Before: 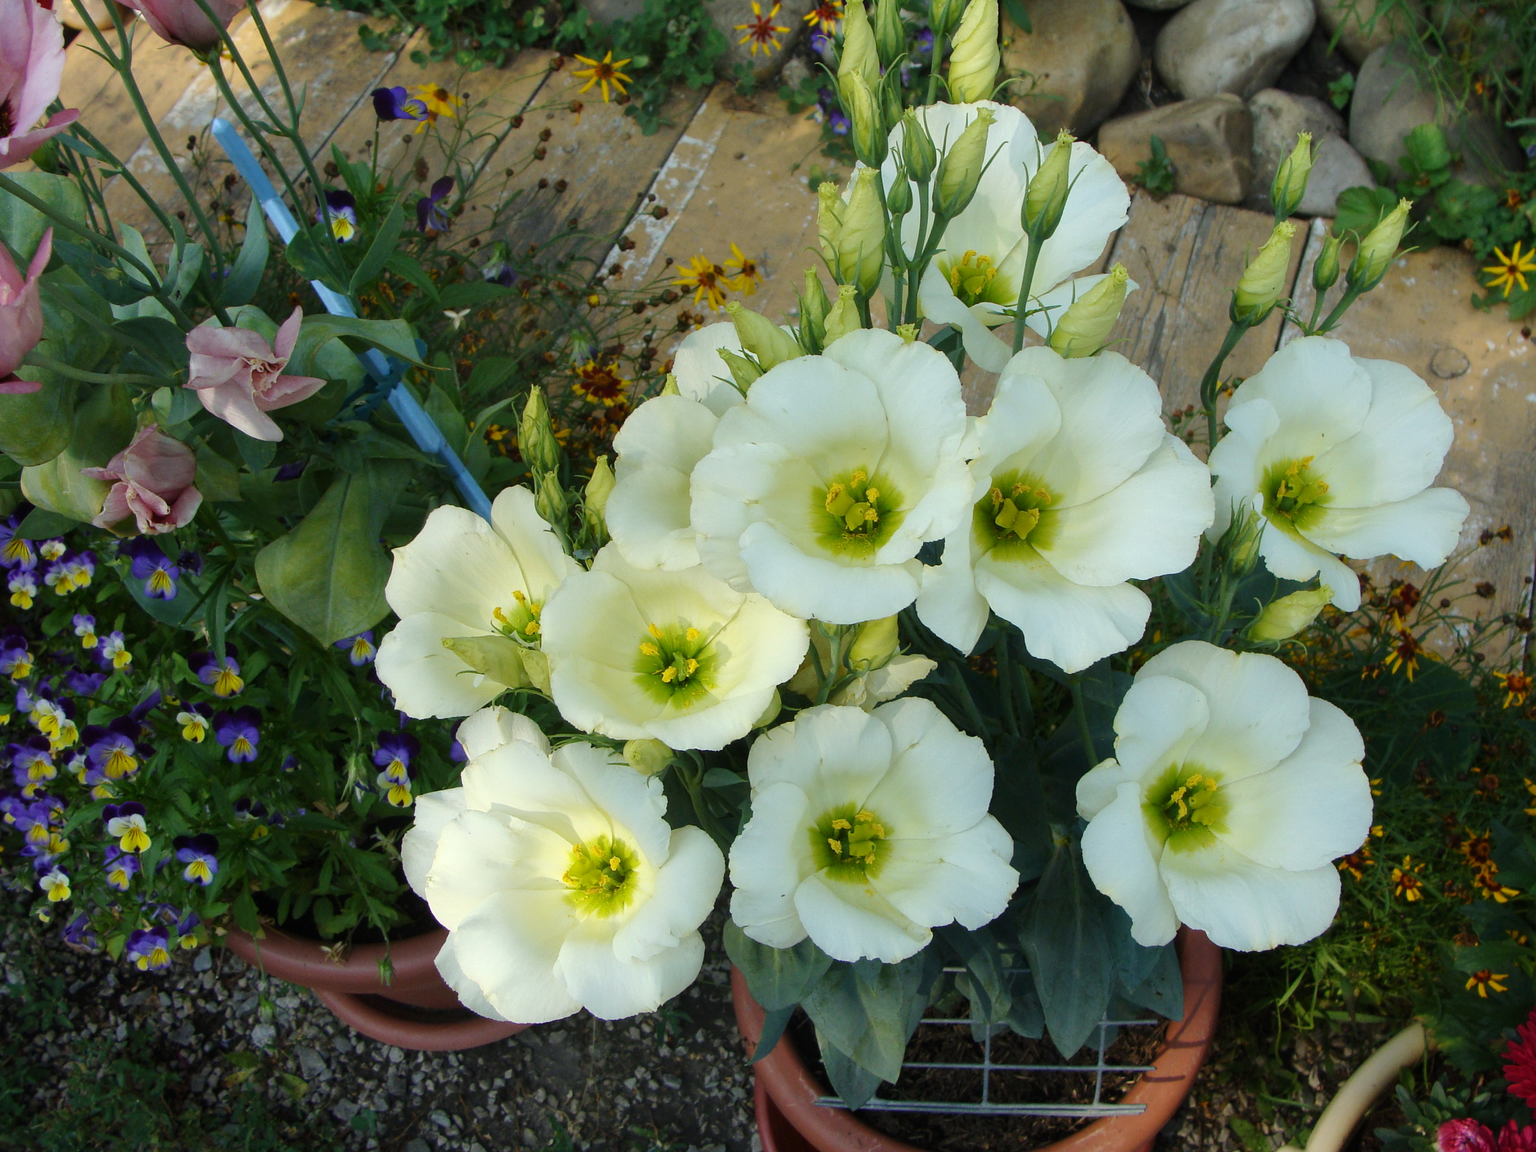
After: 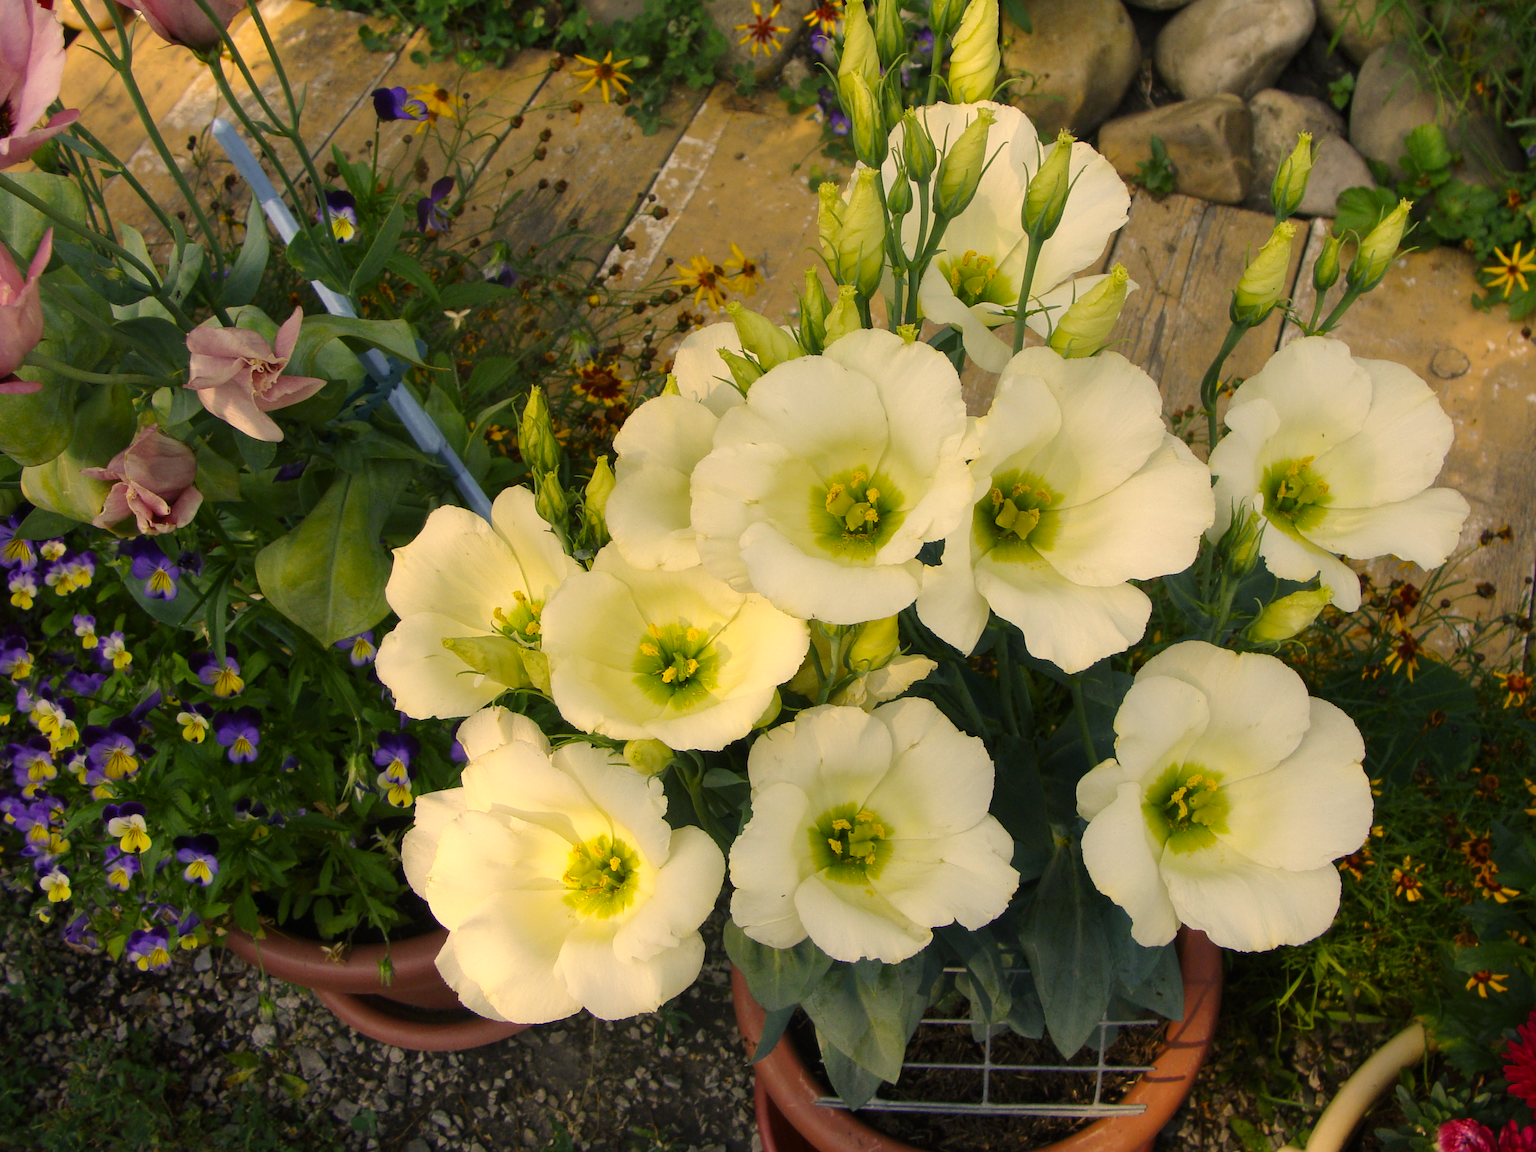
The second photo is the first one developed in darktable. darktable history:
color correction: highlights a* 14.91, highlights b* 30.8
